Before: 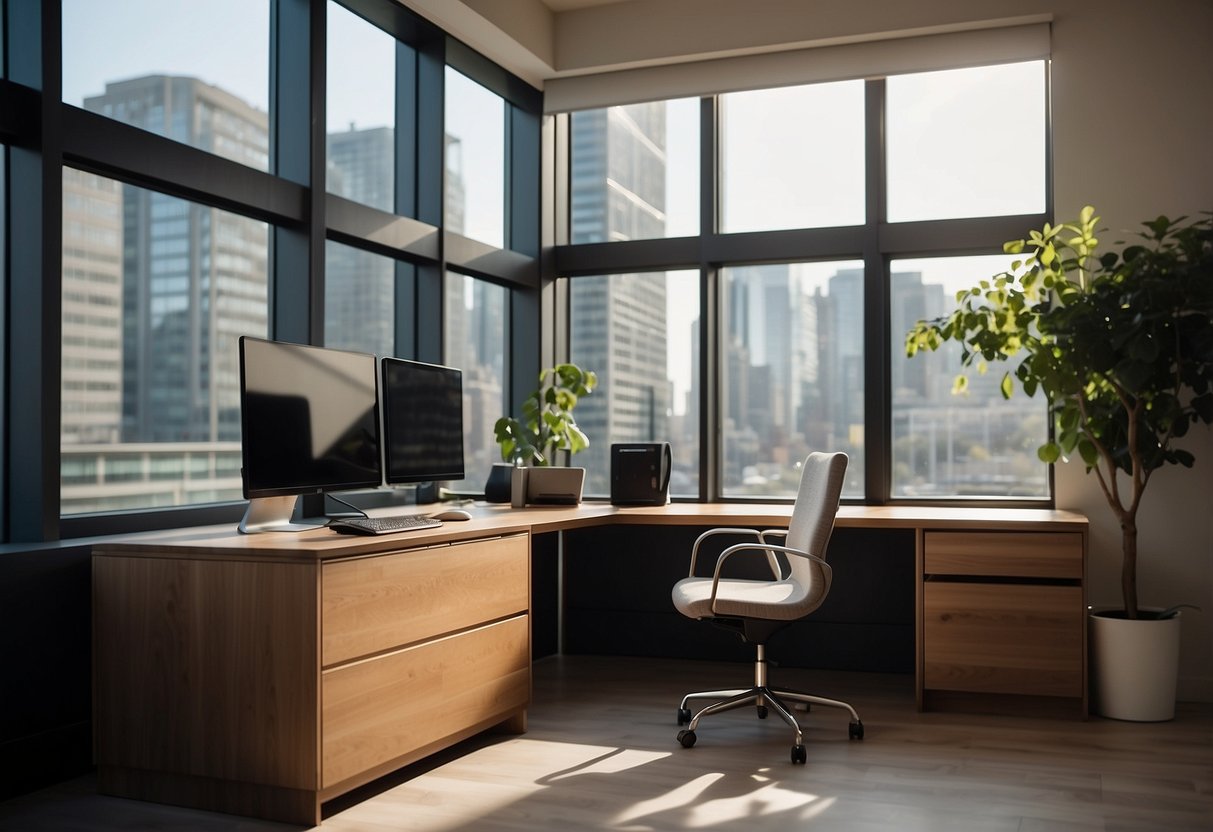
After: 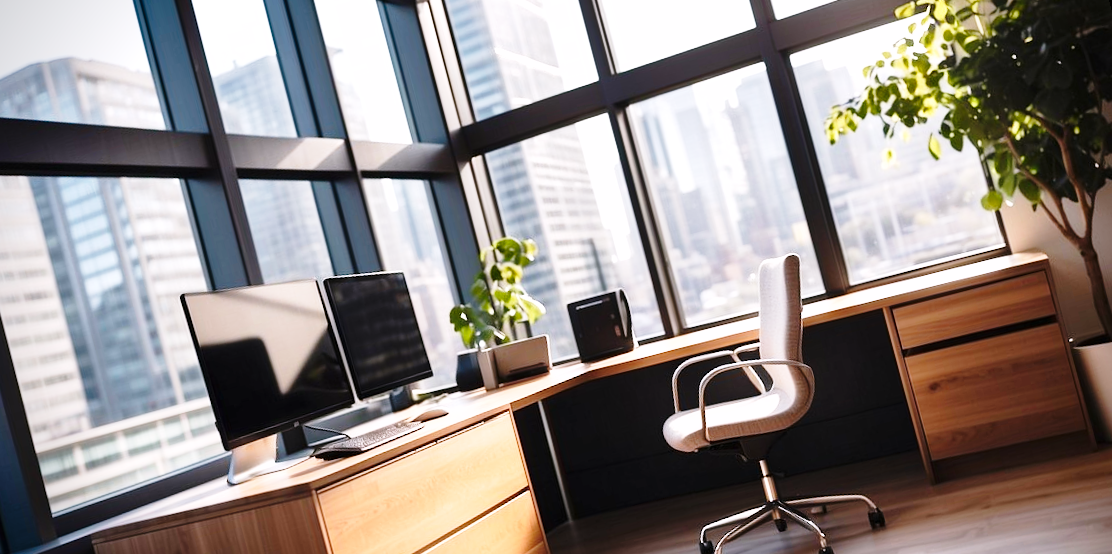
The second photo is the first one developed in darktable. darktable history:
base curve: curves: ch0 [(0, 0) (0.028, 0.03) (0.121, 0.232) (0.46, 0.748) (0.859, 0.968) (1, 1)], preserve colors none
shadows and highlights: radius 108.52, shadows 23.73, highlights -59.32, low approximation 0.01, soften with gaussian
exposure: exposure 0.556 EV, compensate highlight preservation false
vignetting: fall-off start 88.53%, fall-off radius 44.2%, saturation 0.376, width/height ratio 1.161
white balance: red 1.05, blue 1.072
rotate and perspective: rotation -14.8°, crop left 0.1, crop right 0.903, crop top 0.25, crop bottom 0.748
